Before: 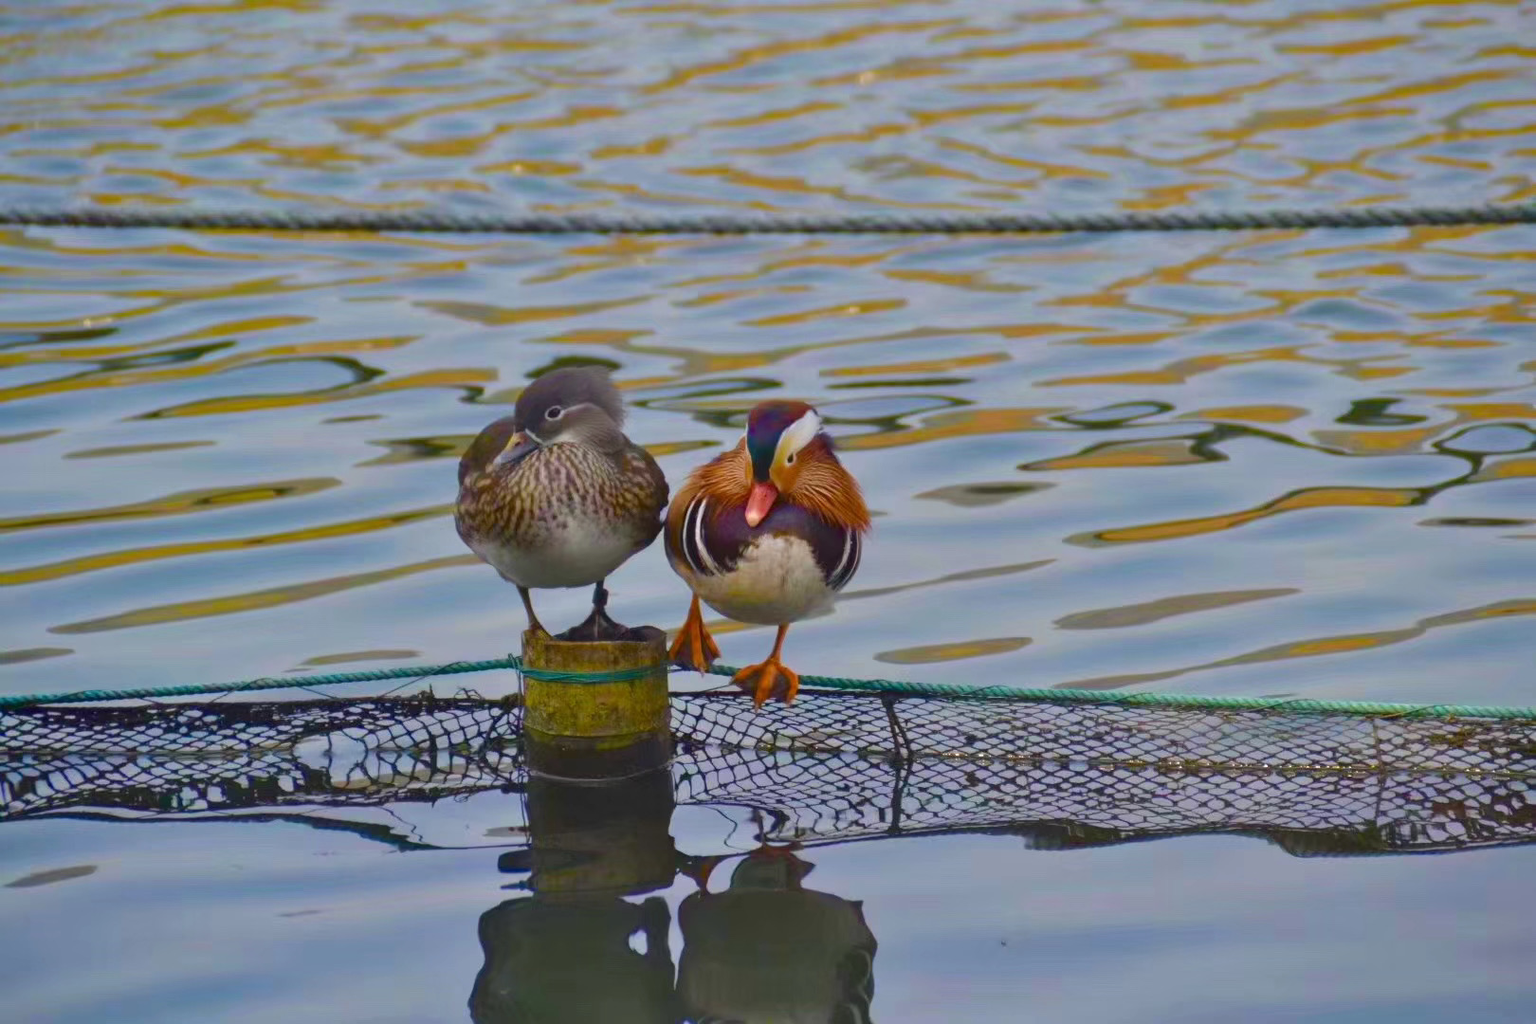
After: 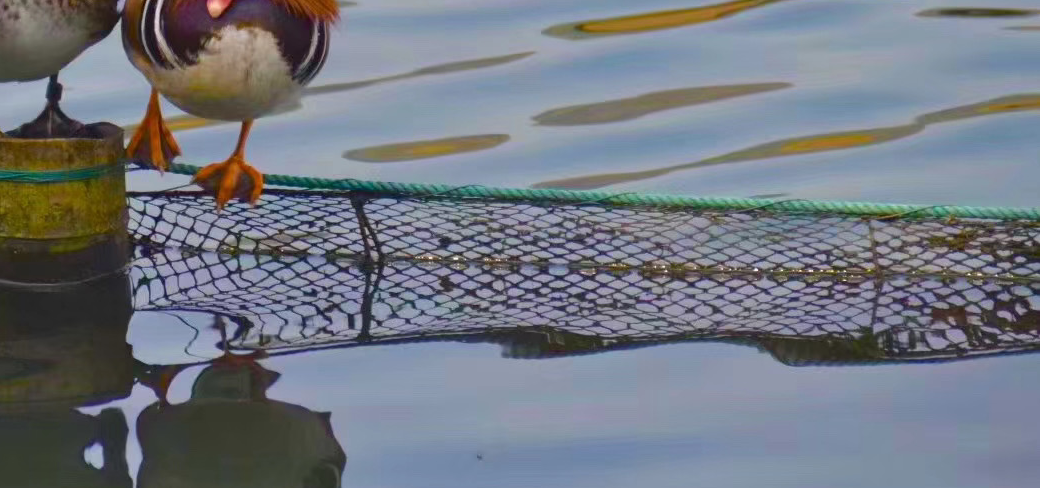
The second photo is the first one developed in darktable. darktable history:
crop and rotate: left 35.78%, top 49.852%, bottom 4.919%
